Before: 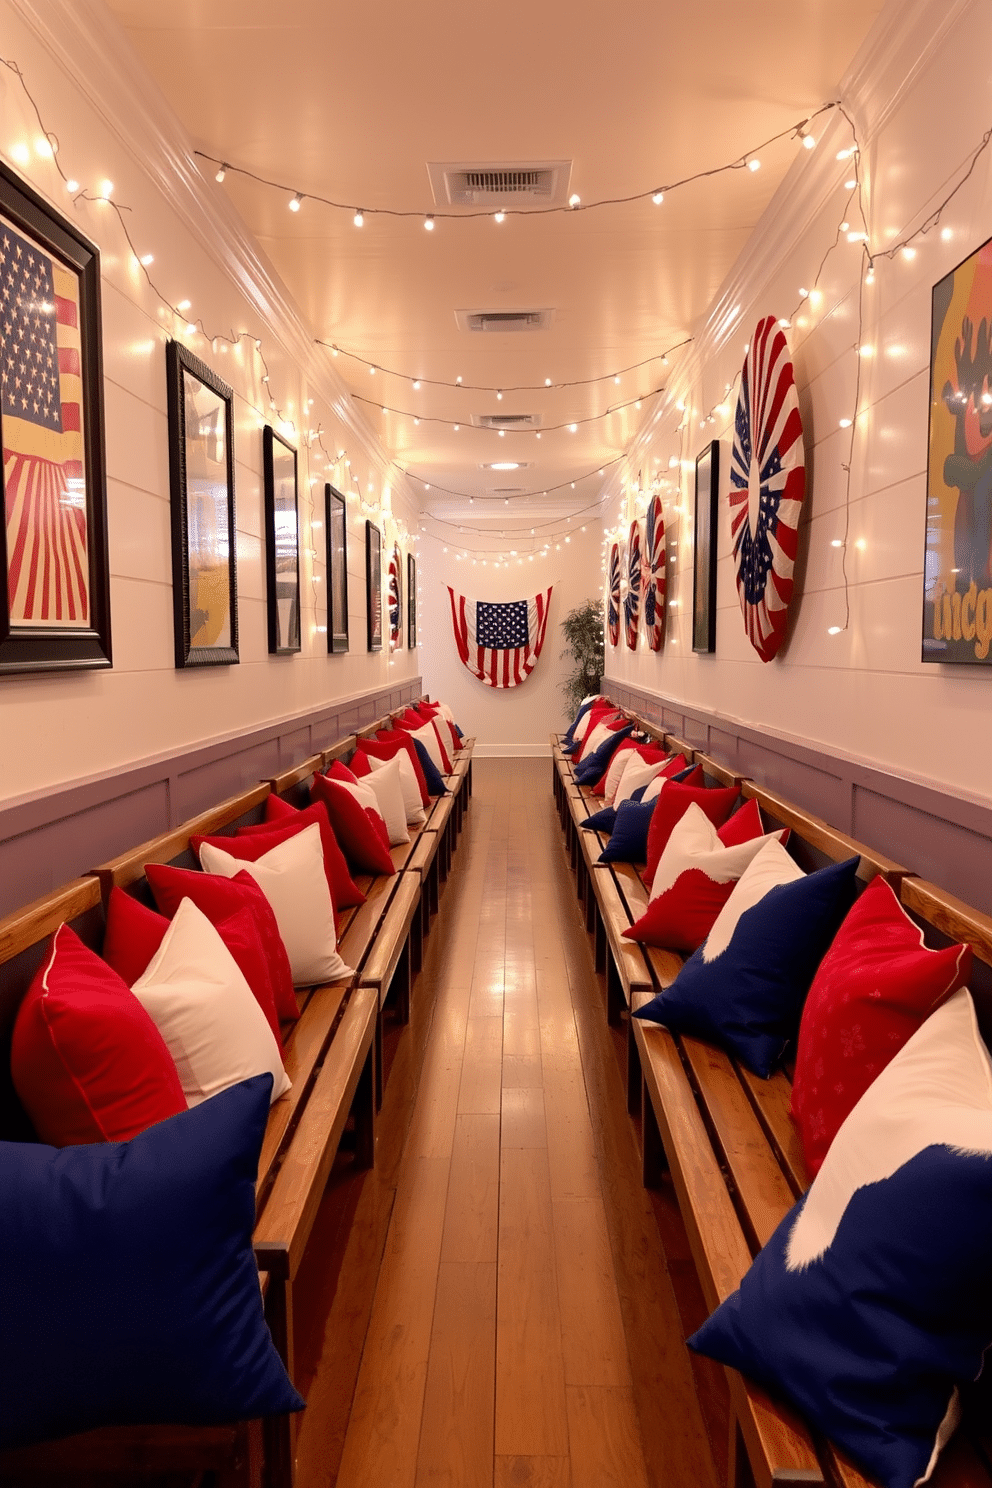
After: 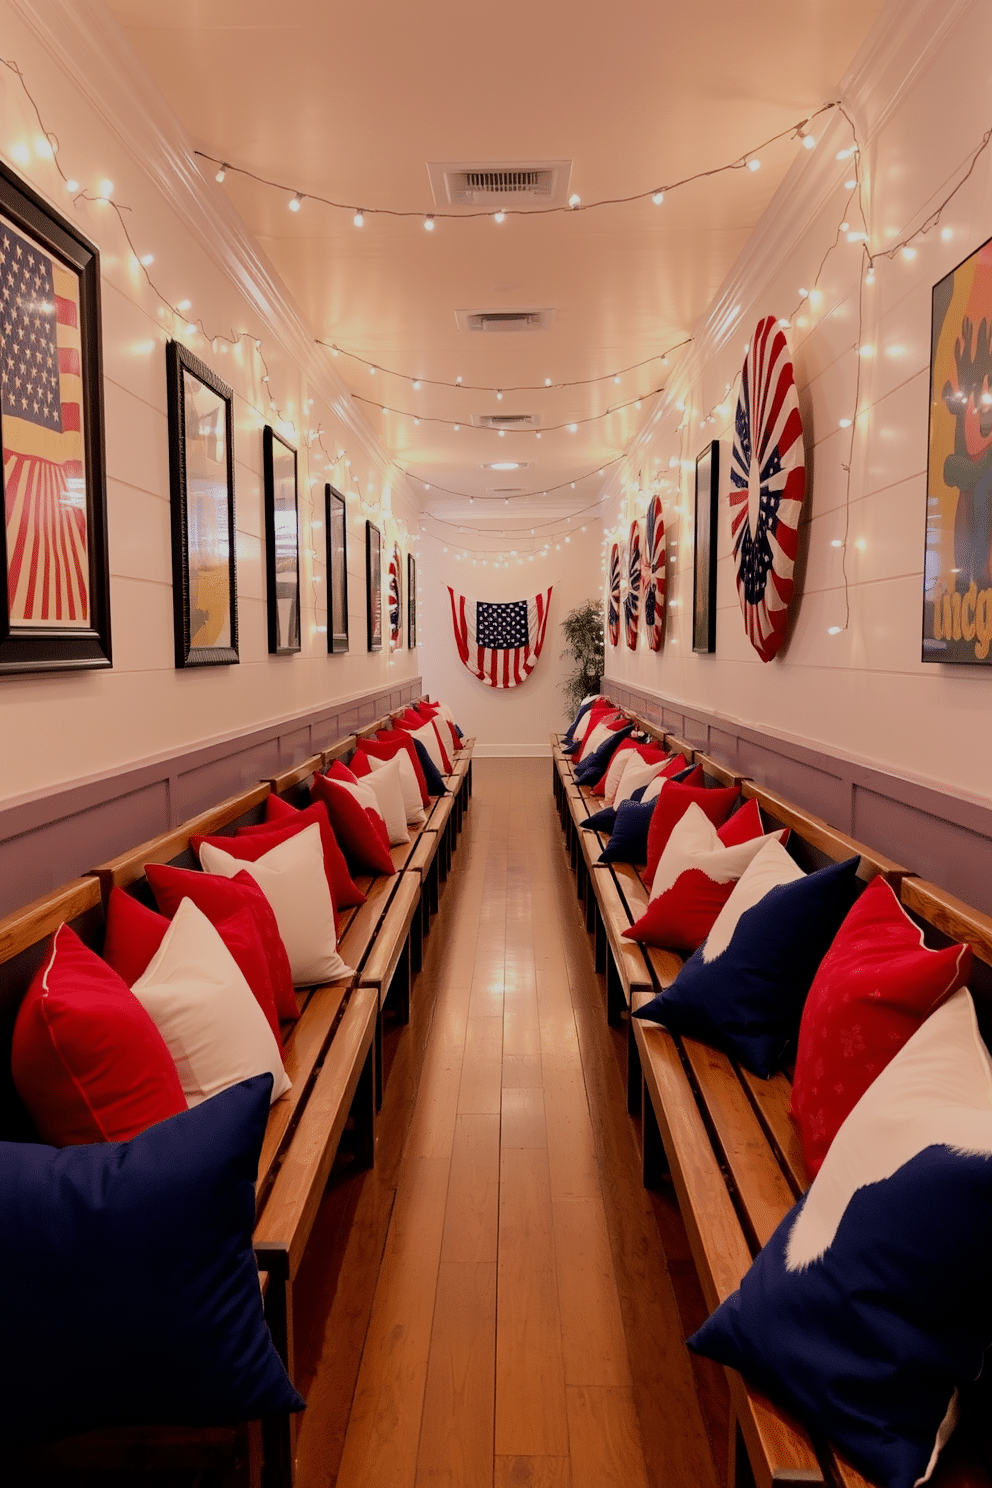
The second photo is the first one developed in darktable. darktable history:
filmic rgb: black relative exposure -7.65 EV, white relative exposure 4.56 EV, hardness 3.61, contrast 0.99
